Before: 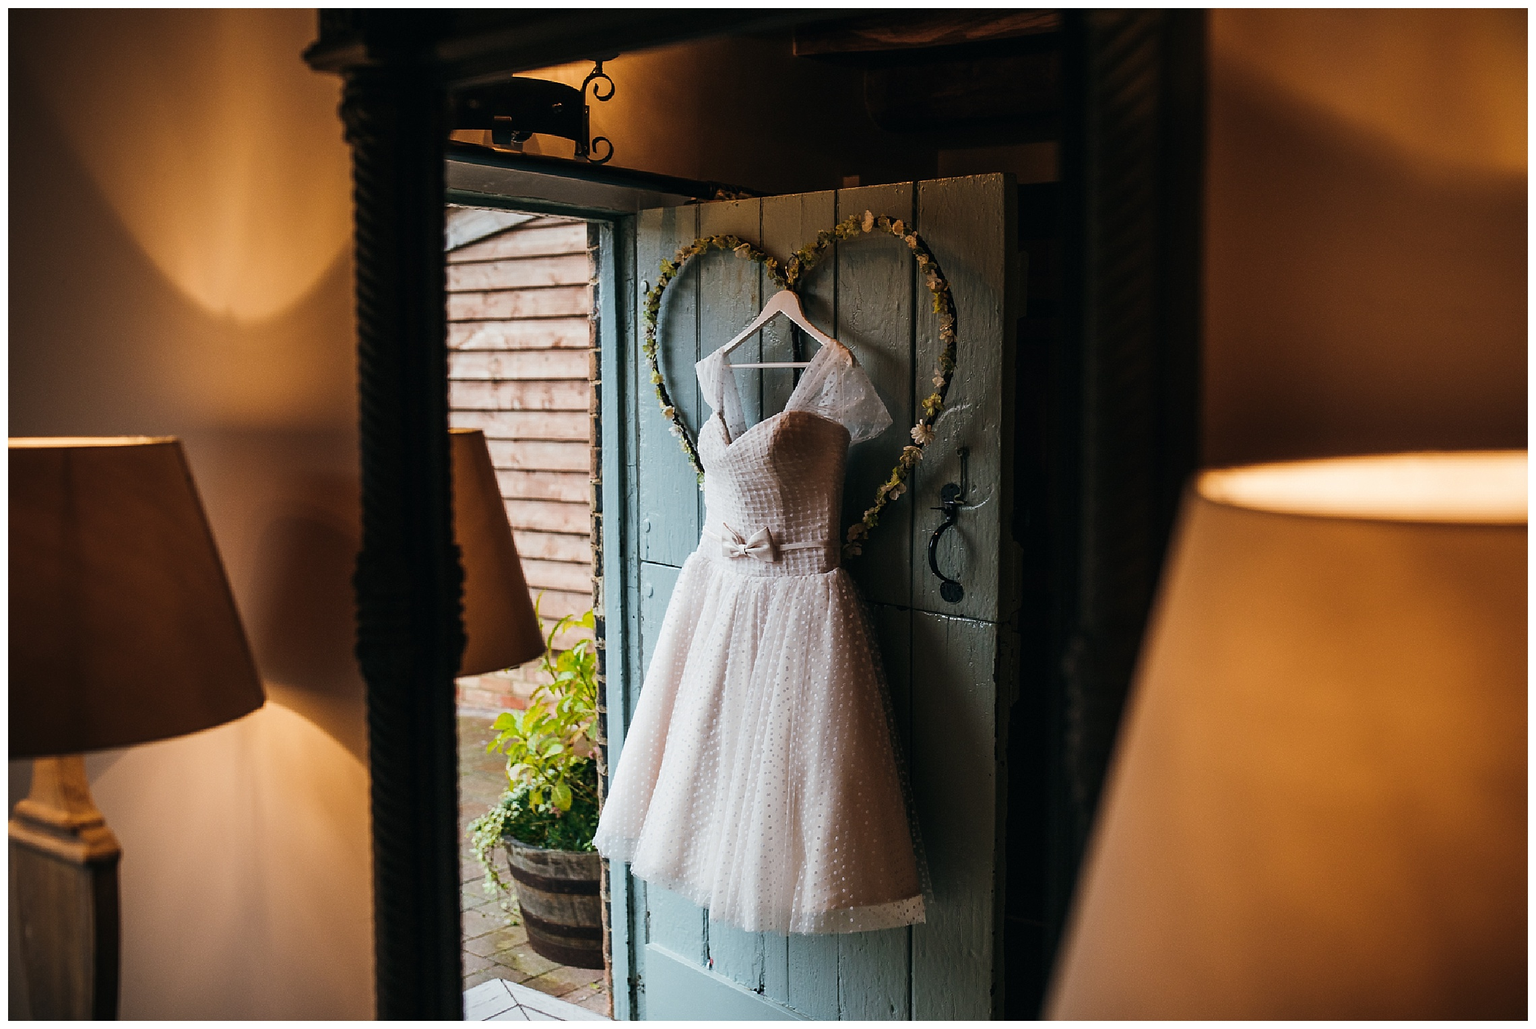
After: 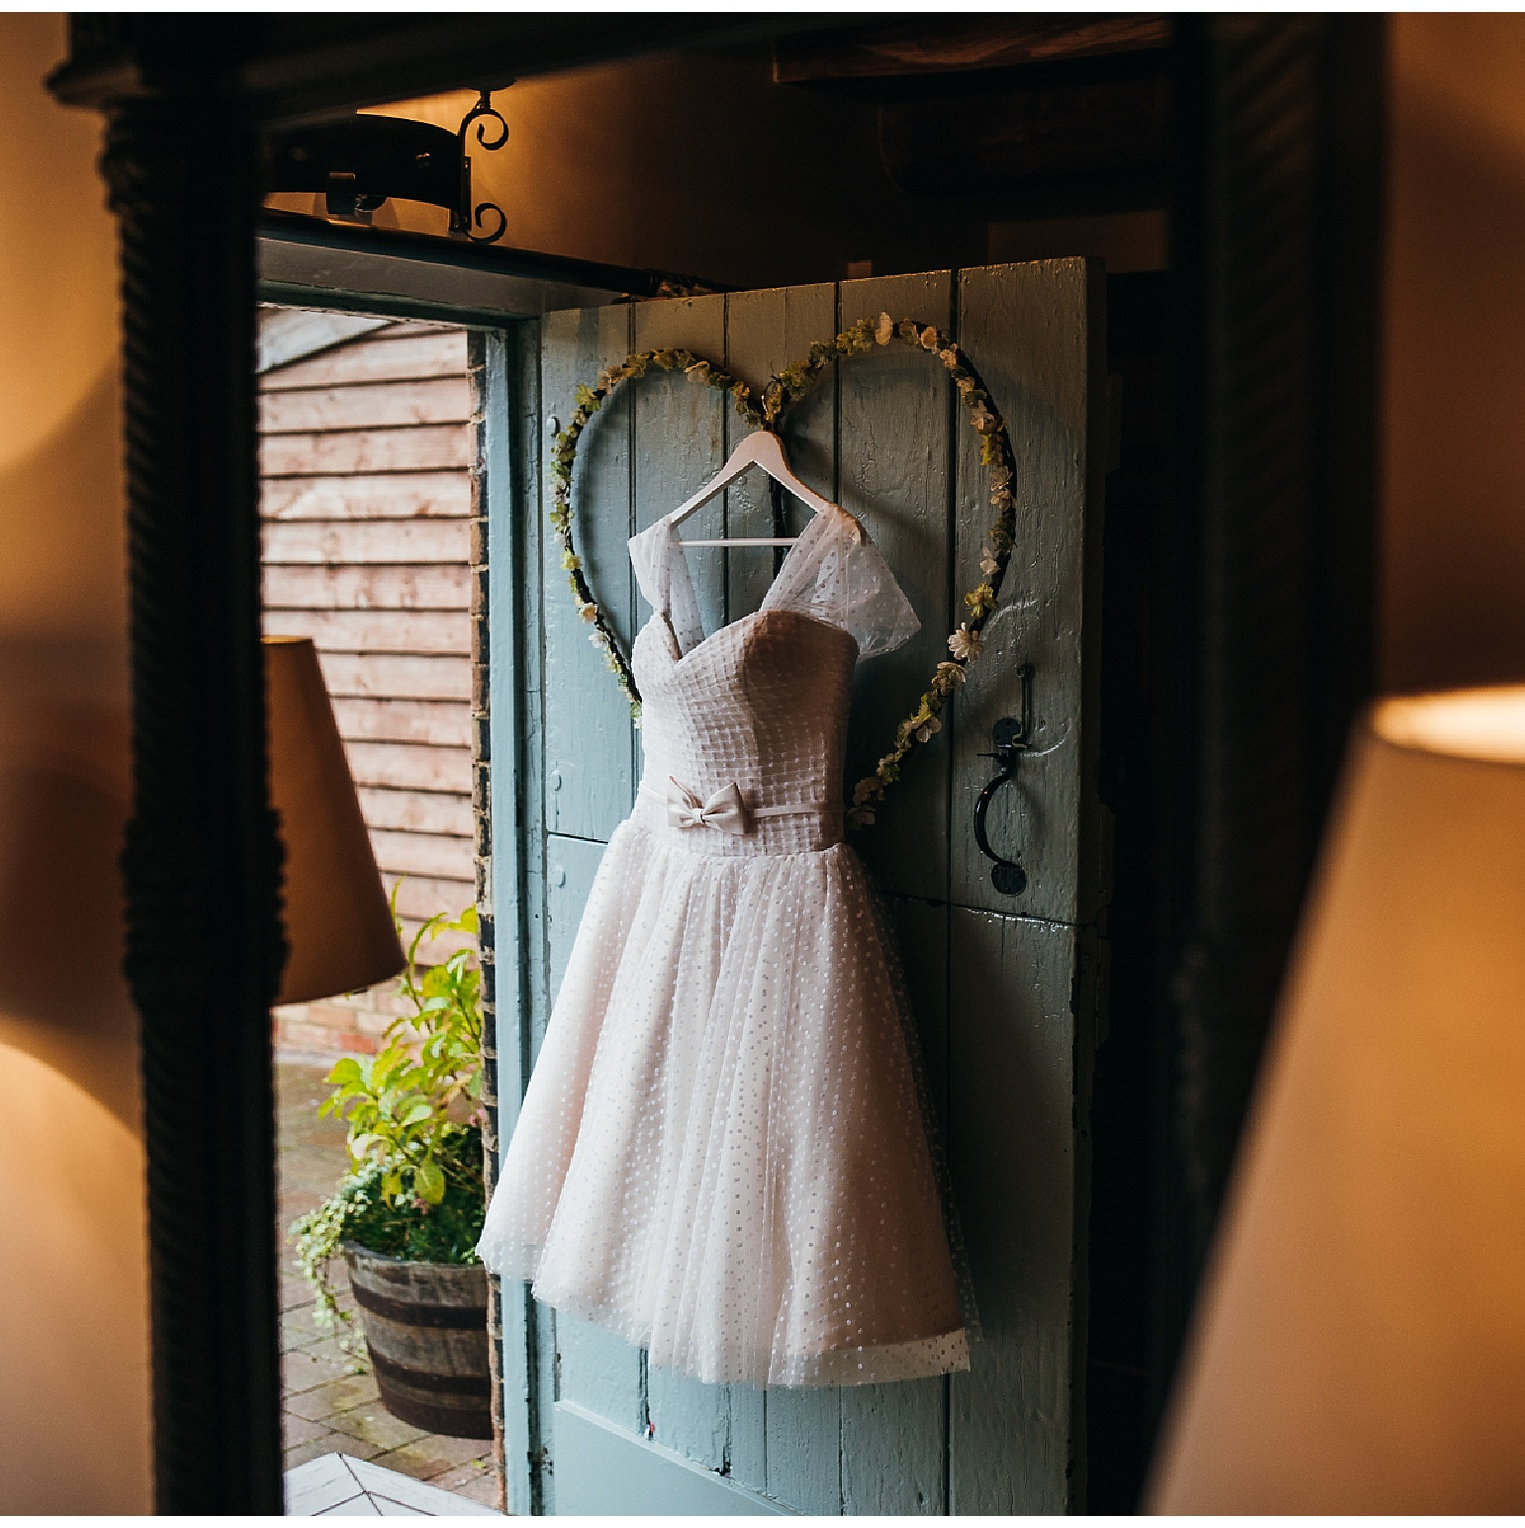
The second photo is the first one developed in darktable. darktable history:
crop and rotate: left 17.739%, right 15.347%
